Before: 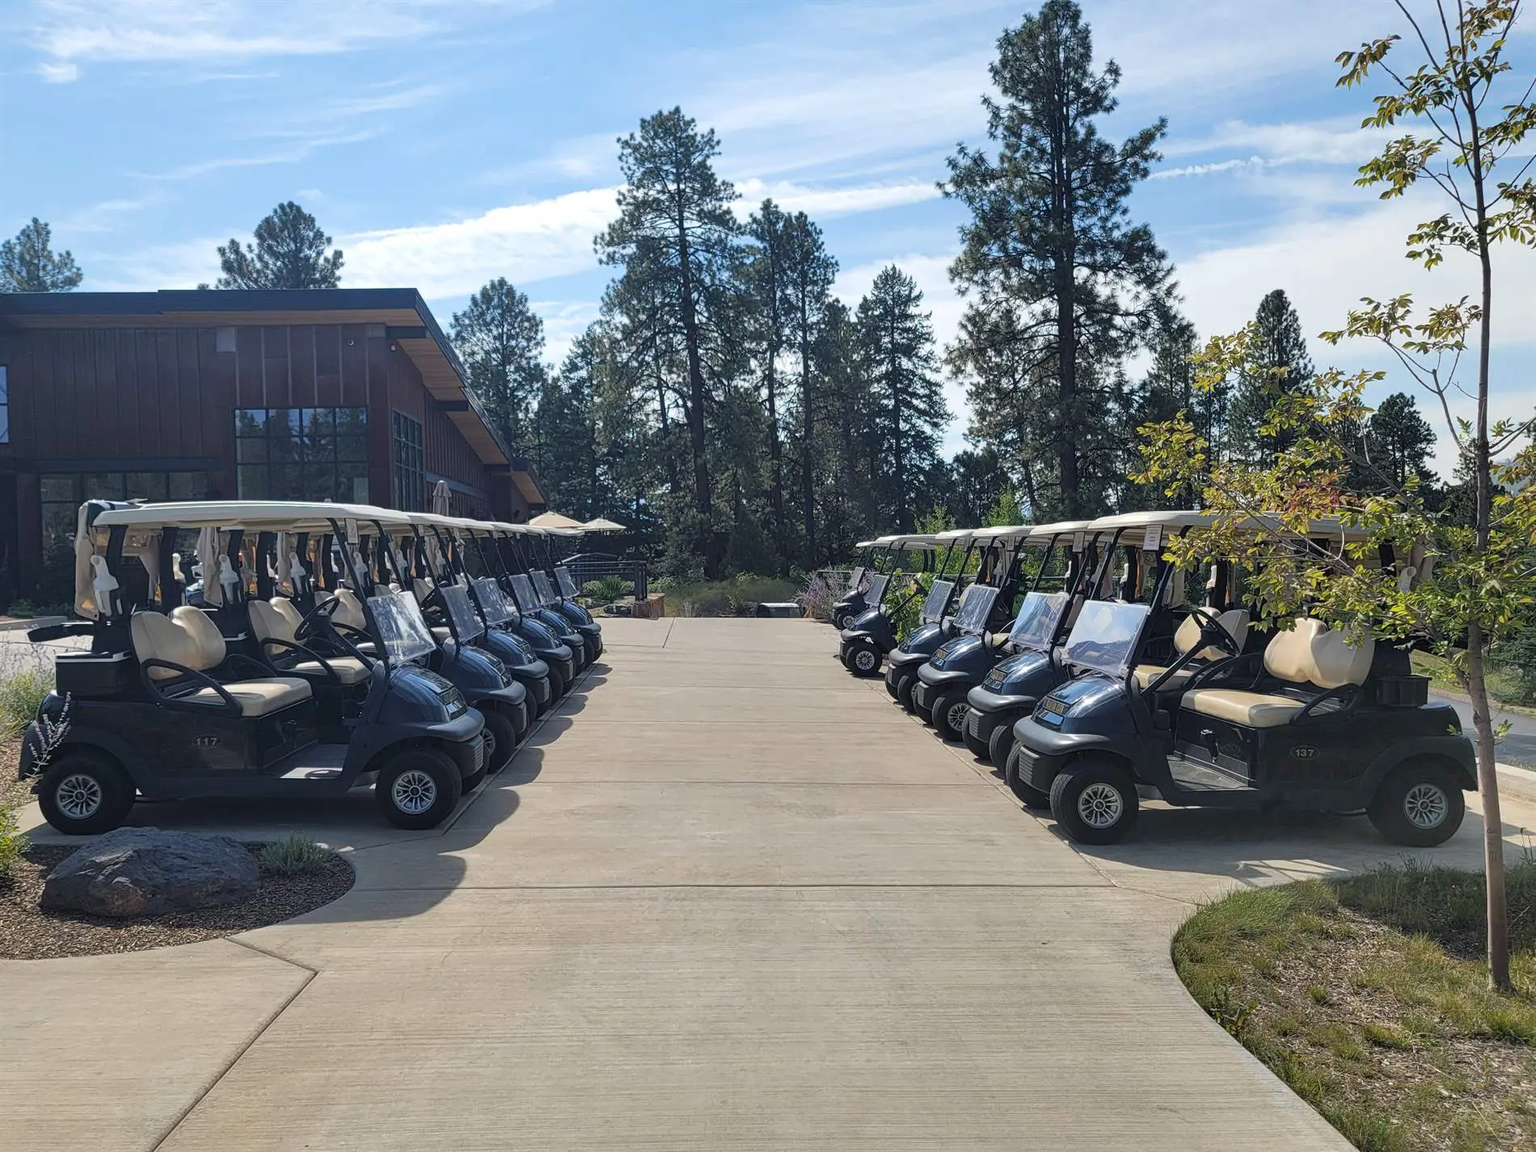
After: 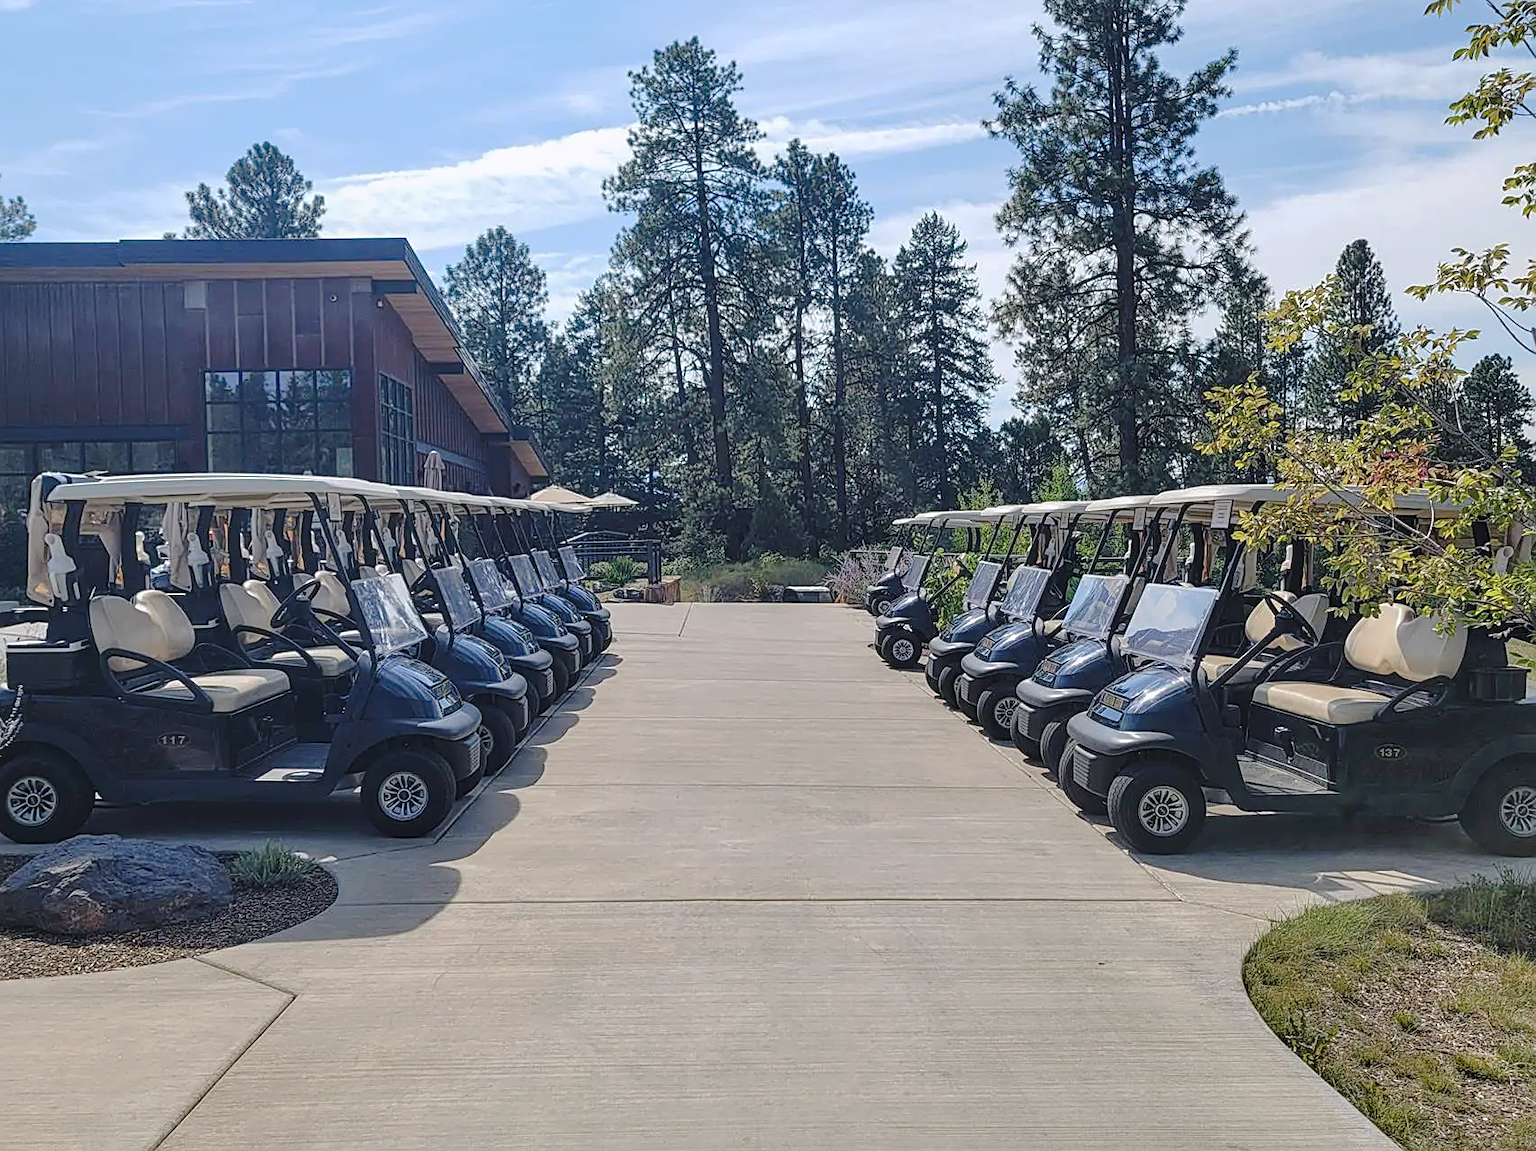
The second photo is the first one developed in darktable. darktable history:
sharpen: on, module defaults
crop: left 3.305%, top 6.436%, right 6.389%, bottom 3.258%
local contrast: detail 110%
white balance: red 1.004, blue 1.024
tone curve: curves: ch0 [(0, 0) (0.003, 0.004) (0.011, 0.01) (0.025, 0.025) (0.044, 0.042) (0.069, 0.064) (0.1, 0.093) (0.136, 0.13) (0.177, 0.182) (0.224, 0.241) (0.277, 0.322) (0.335, 0.409) (0.399, 0.482) (0.468, 0.551) (0.543, 0.606) (0.623, 0.672) (0.709, 0.73) (0.801, 0.81) (0.898, 0.885) (1, 1)], preserve colors none
